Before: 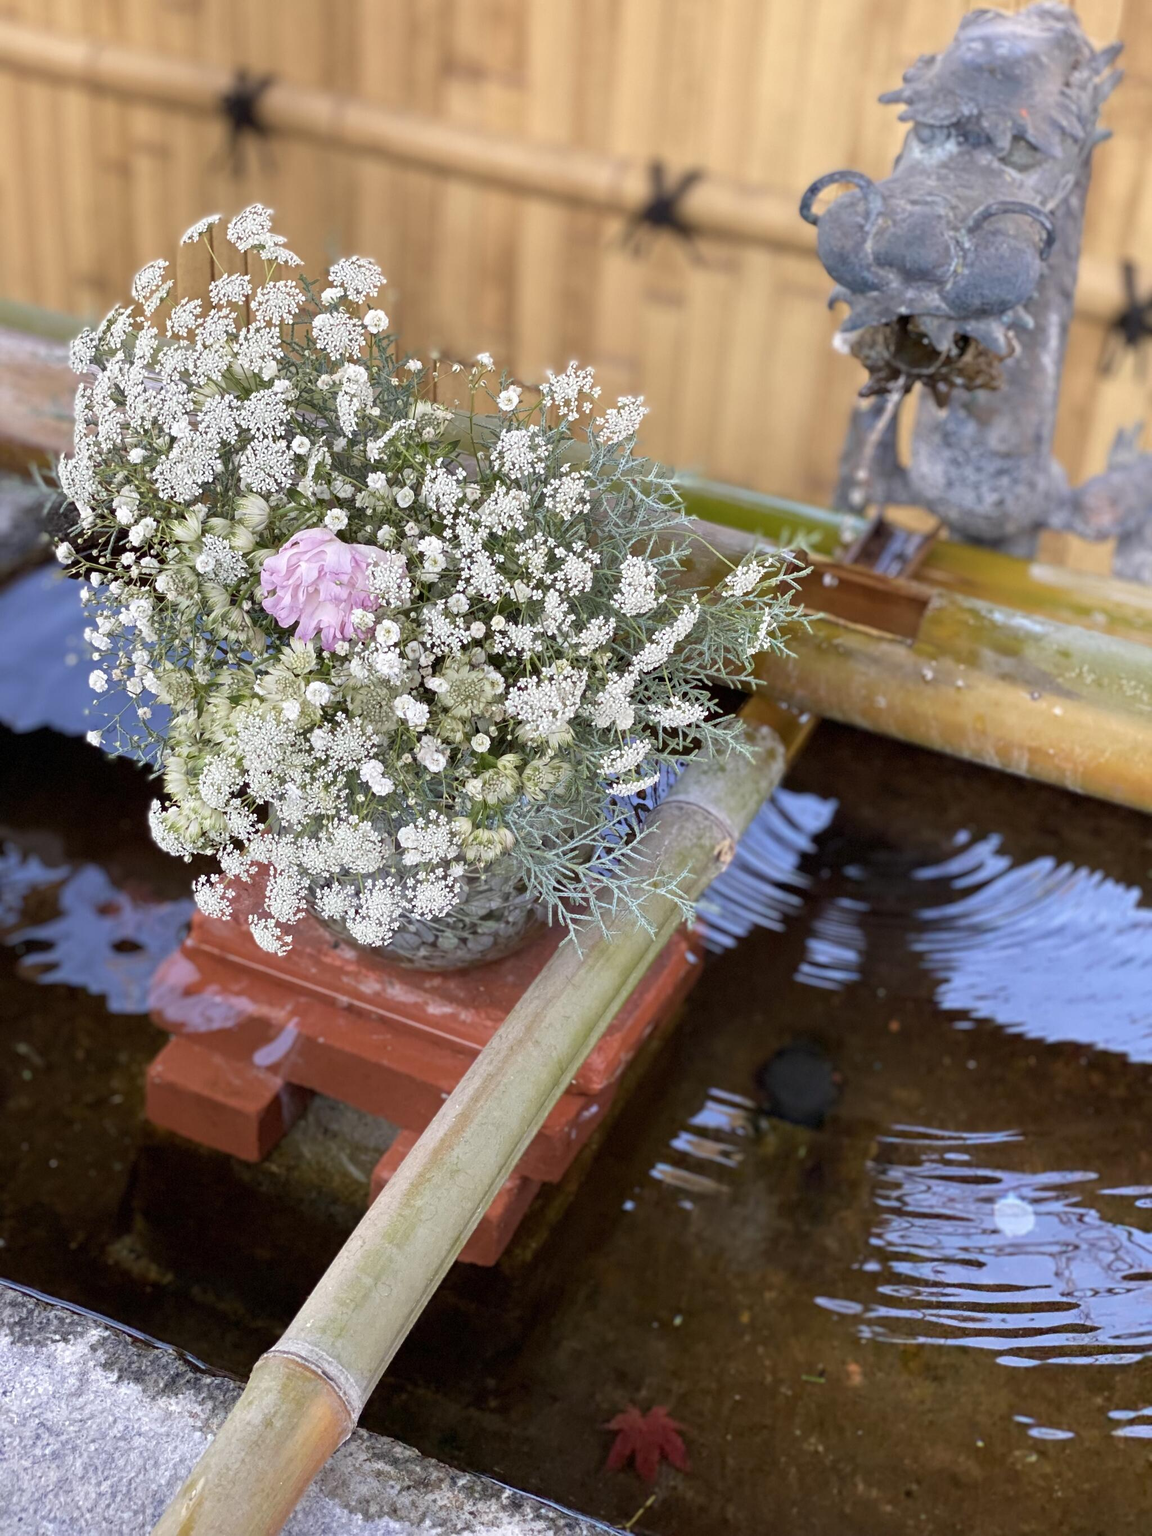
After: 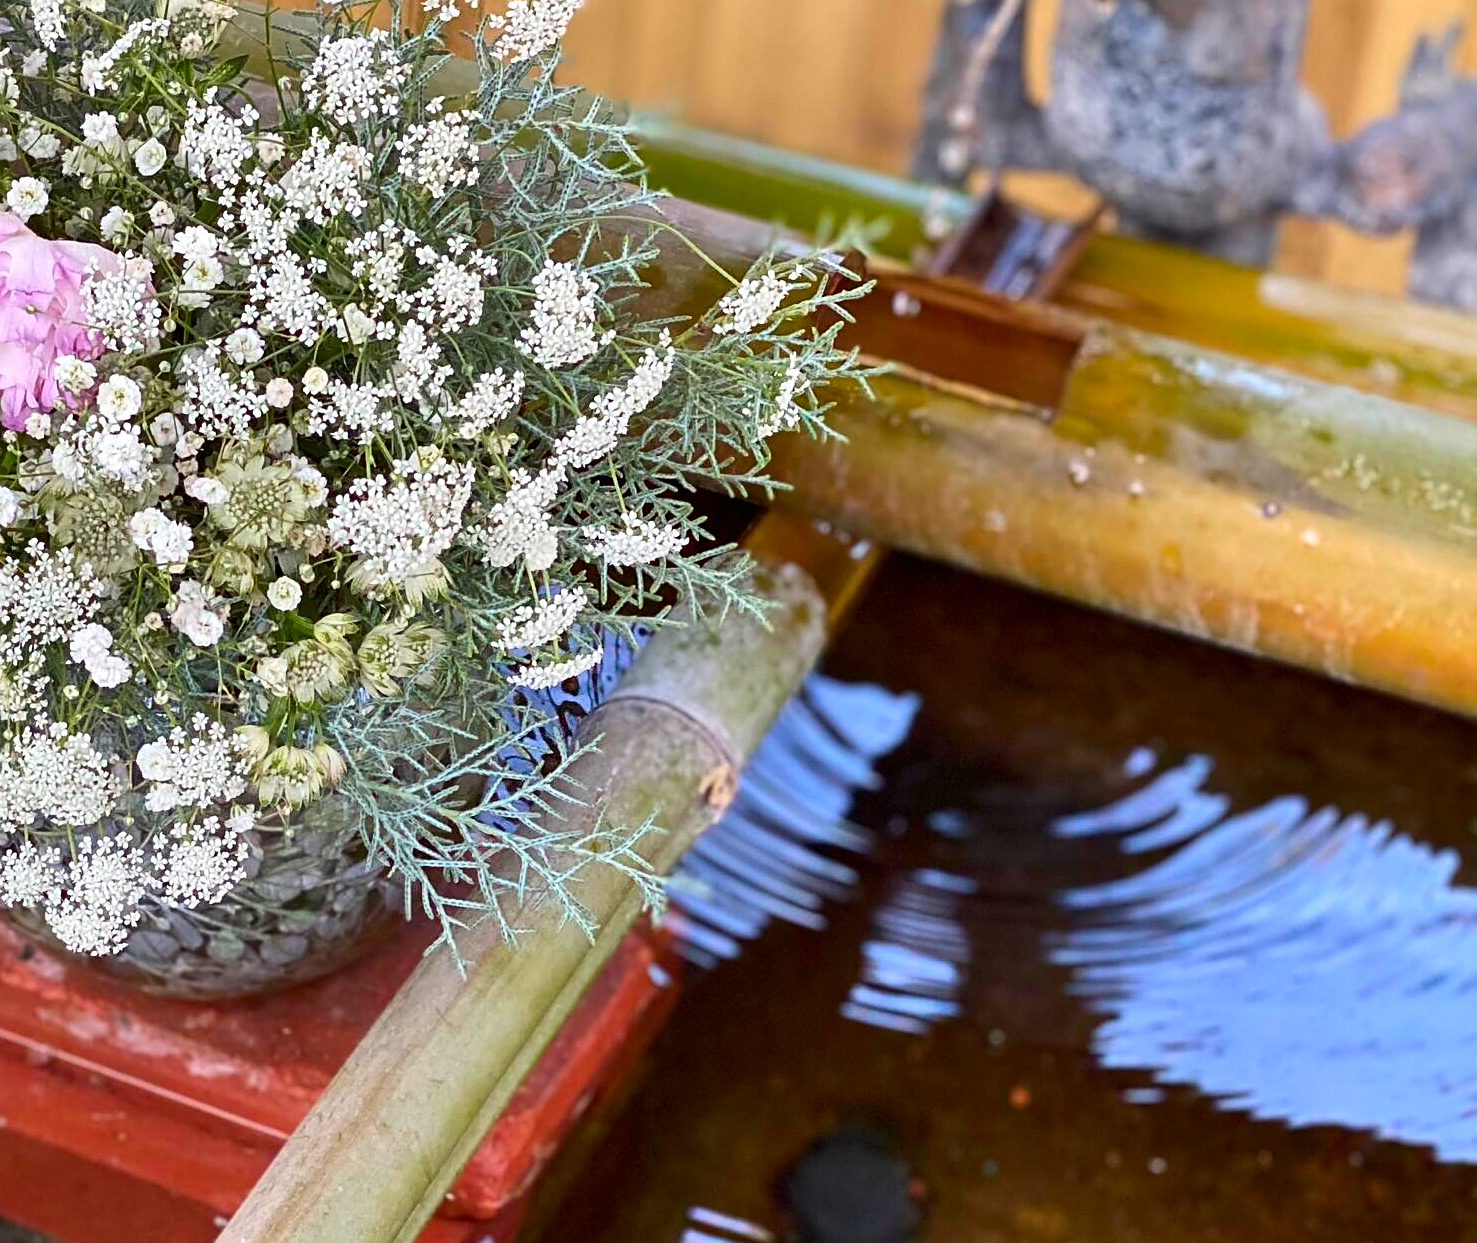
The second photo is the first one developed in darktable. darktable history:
shadows and highlights: soften with gaussian
contrast brightness saturation: contrast 0.184, saturation 0.307
sharpen: on, module defaults
crop and rotate: left 27.845%, top 26.645%, bottom 27.807%
